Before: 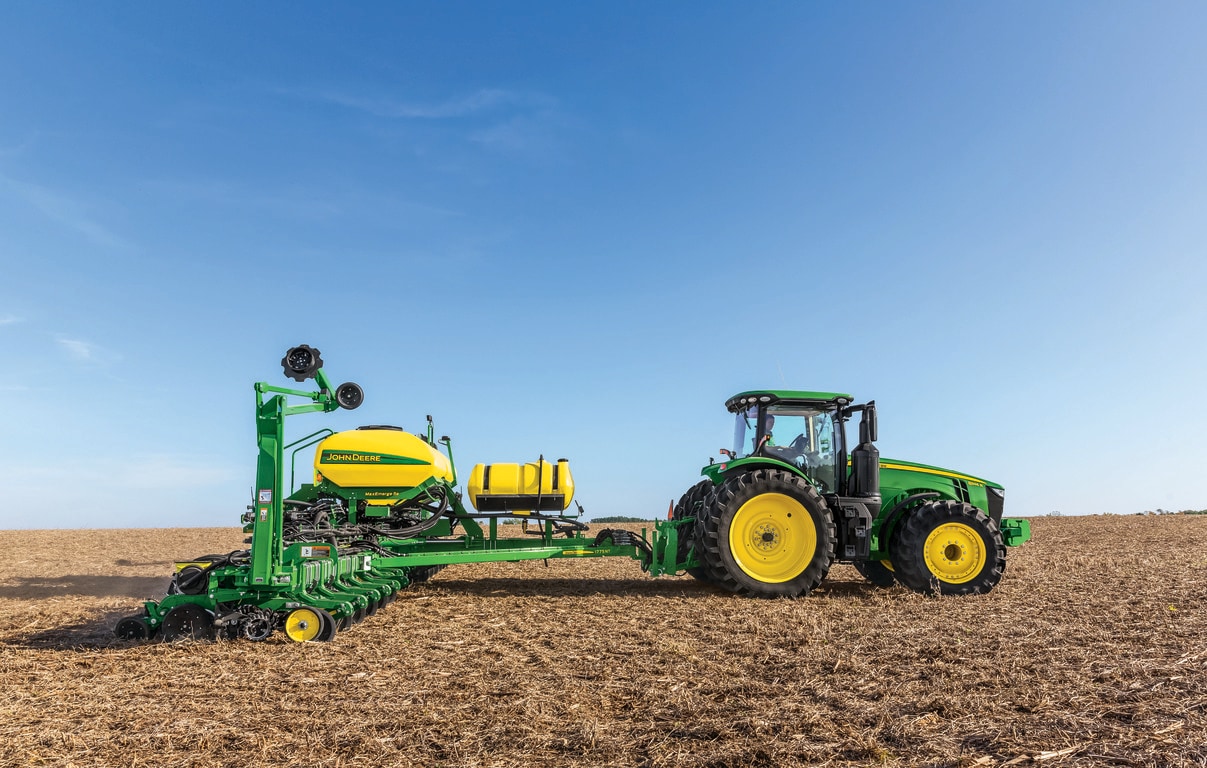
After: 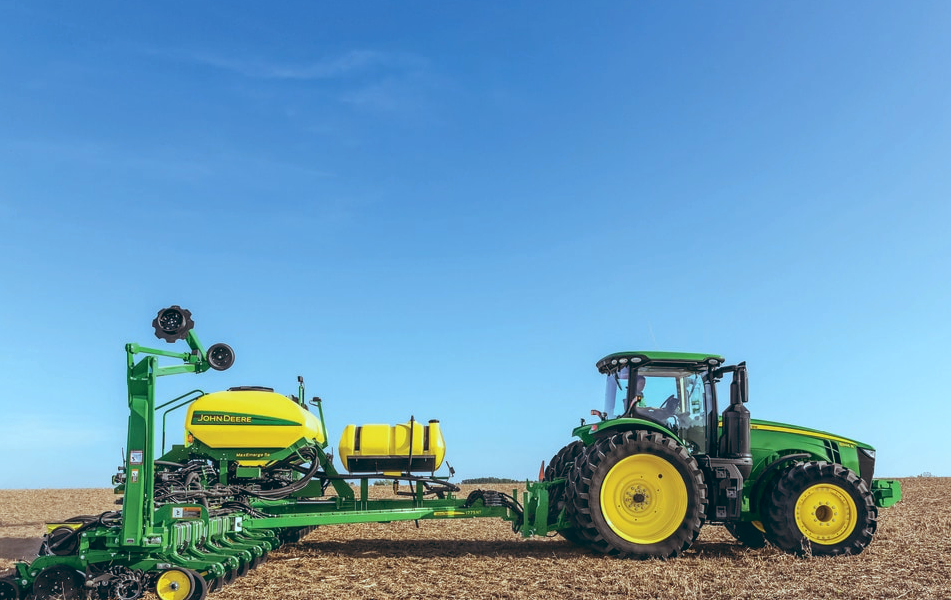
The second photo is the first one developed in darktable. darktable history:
crop and rotate: left 10.77%, top 5.1%, right 10.41%, bottom 16.76%
color balance: lift [1.003, 0.993, 1.001, 1.007], gamma [1.018, 1.072, 0.959, 0.928], gain [0.974, 0.873, 1.031, 1.127]
